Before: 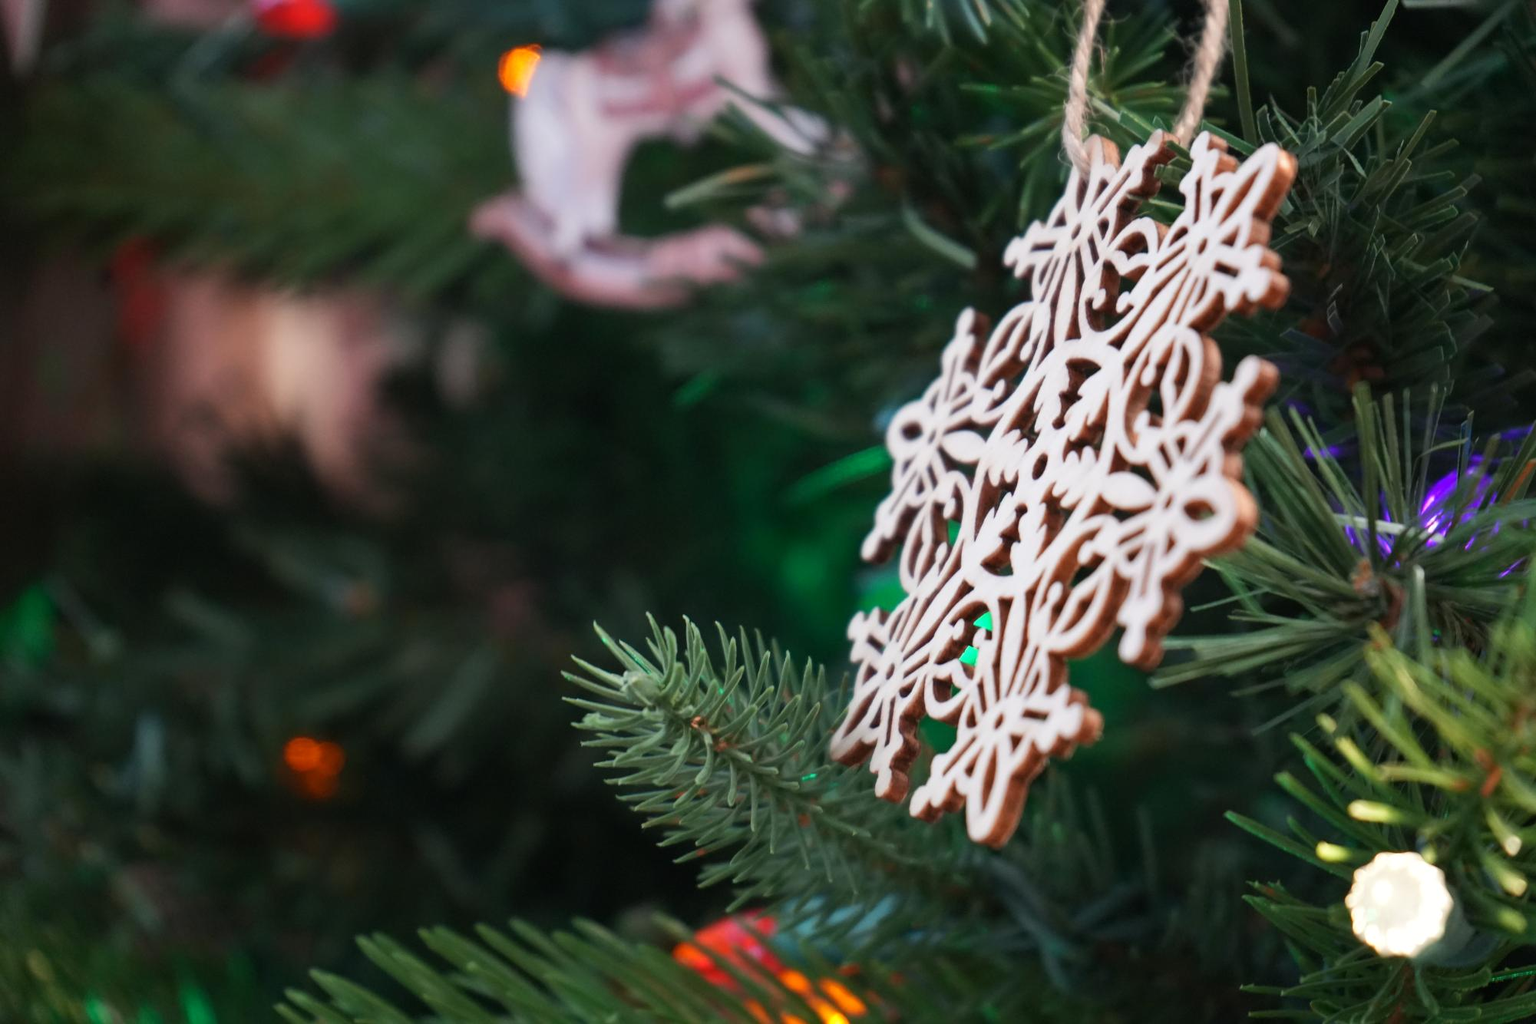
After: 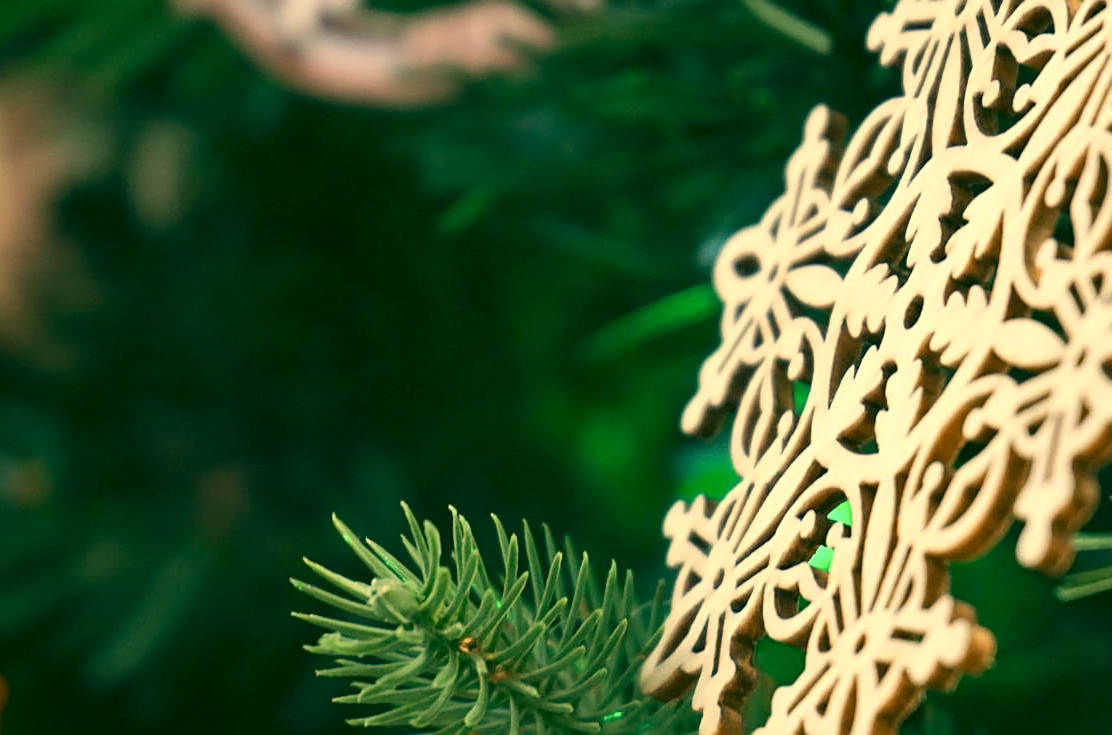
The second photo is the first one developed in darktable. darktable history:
sharpen: on, module defaults
crop and rotate: left 22.043%, top 22.238%, right 22.363%, bottom 22.654%
exposure: exposure 0.29 EV, compensate exposure bias true, compensate highlight preservation false
color correction: highlights a* 5.71, highlights b* 33.2, shadows a* -25.4, shadows b* 4.05
